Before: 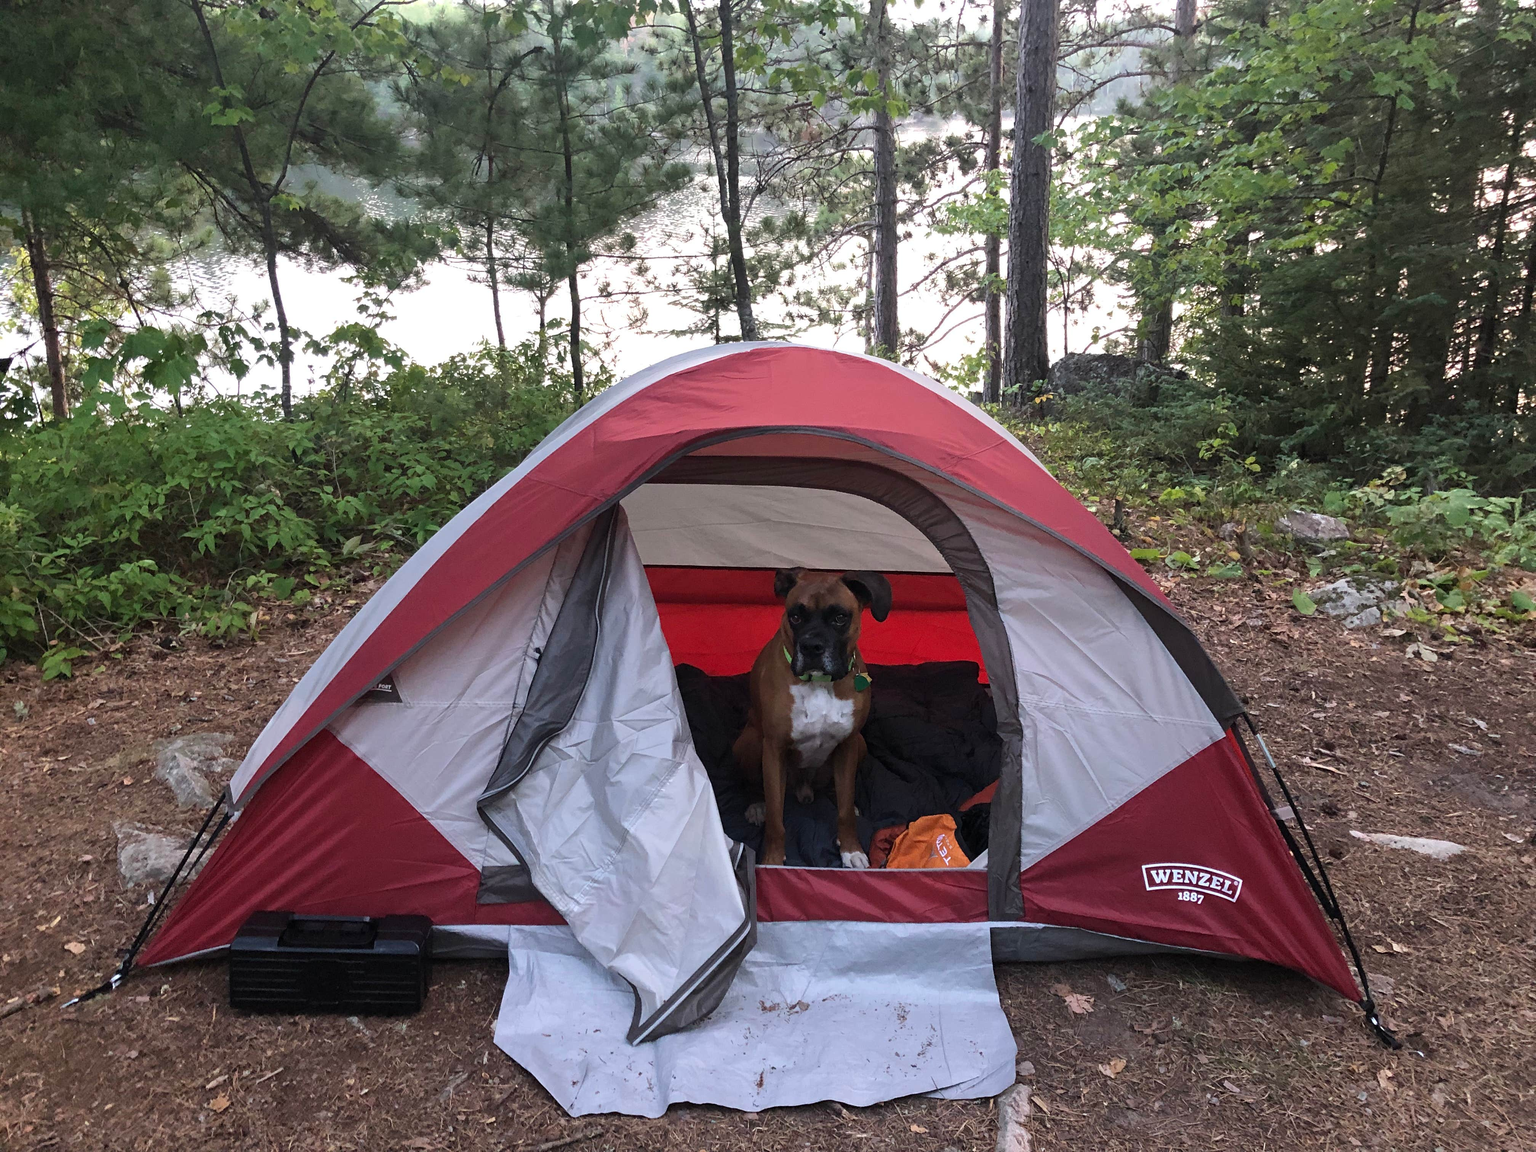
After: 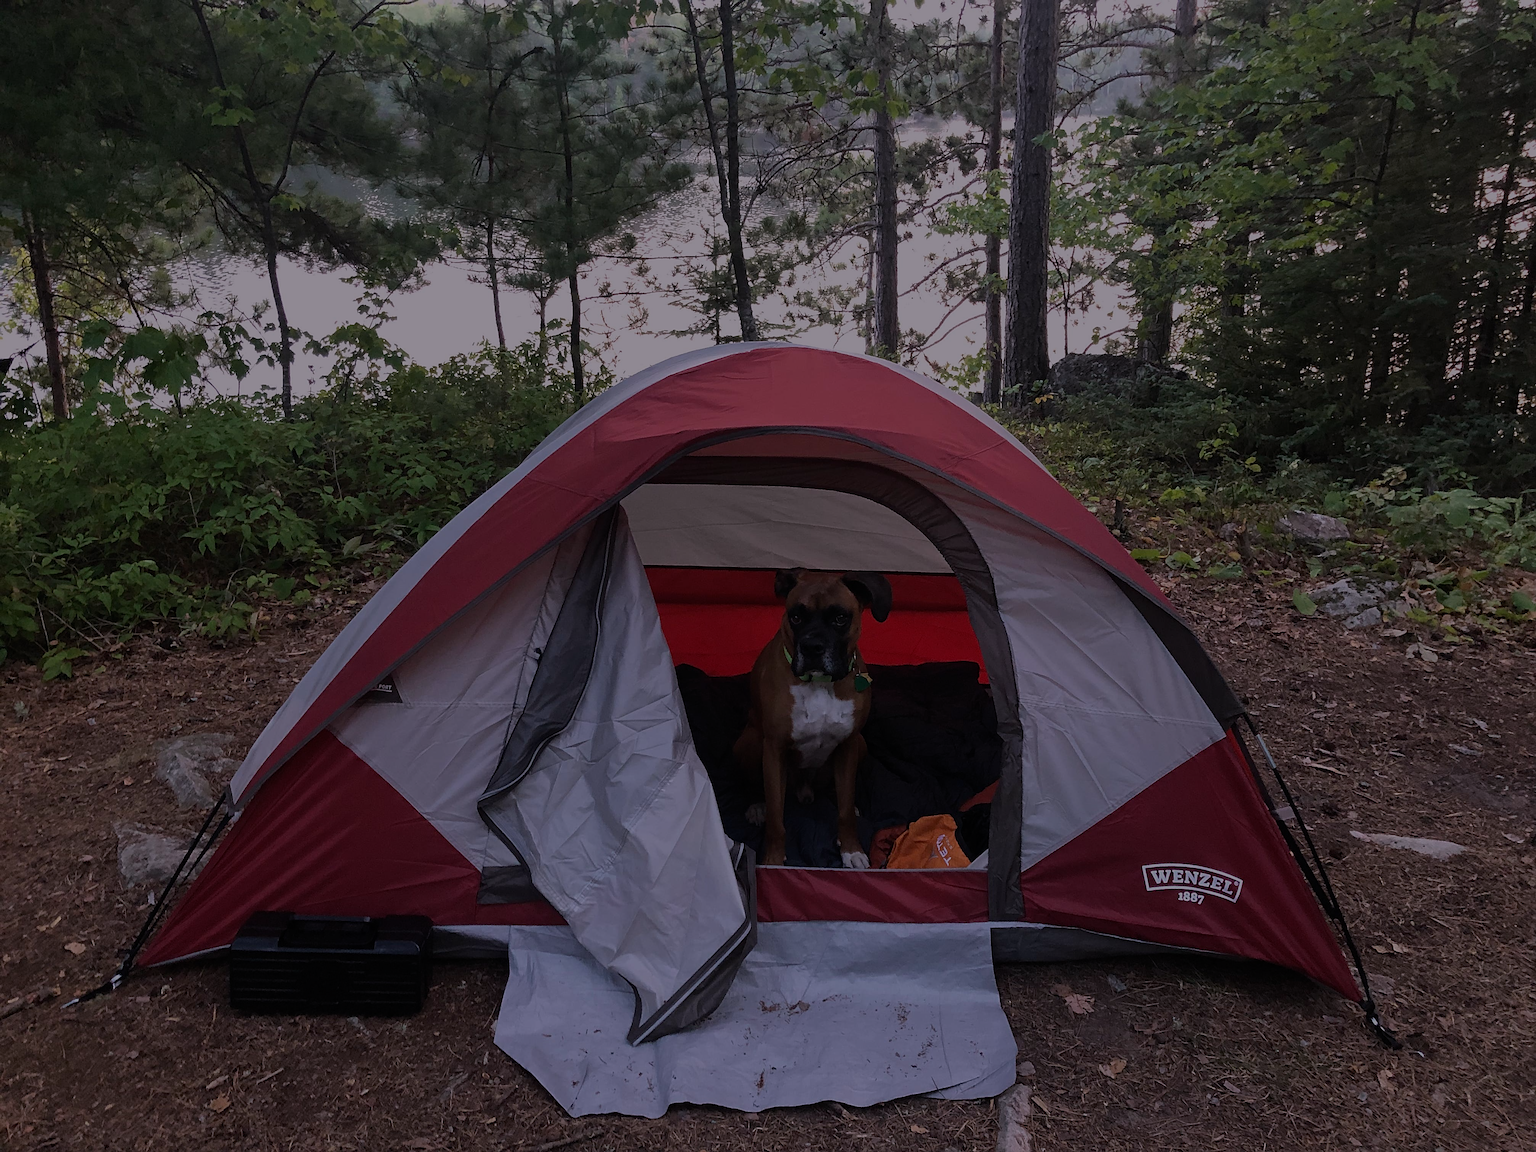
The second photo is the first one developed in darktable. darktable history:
exposure: exposure -2.002 EV, compensate highlight preservation false
sharpen: on, module defaults
white balance: red 1.05, blue 1.072
